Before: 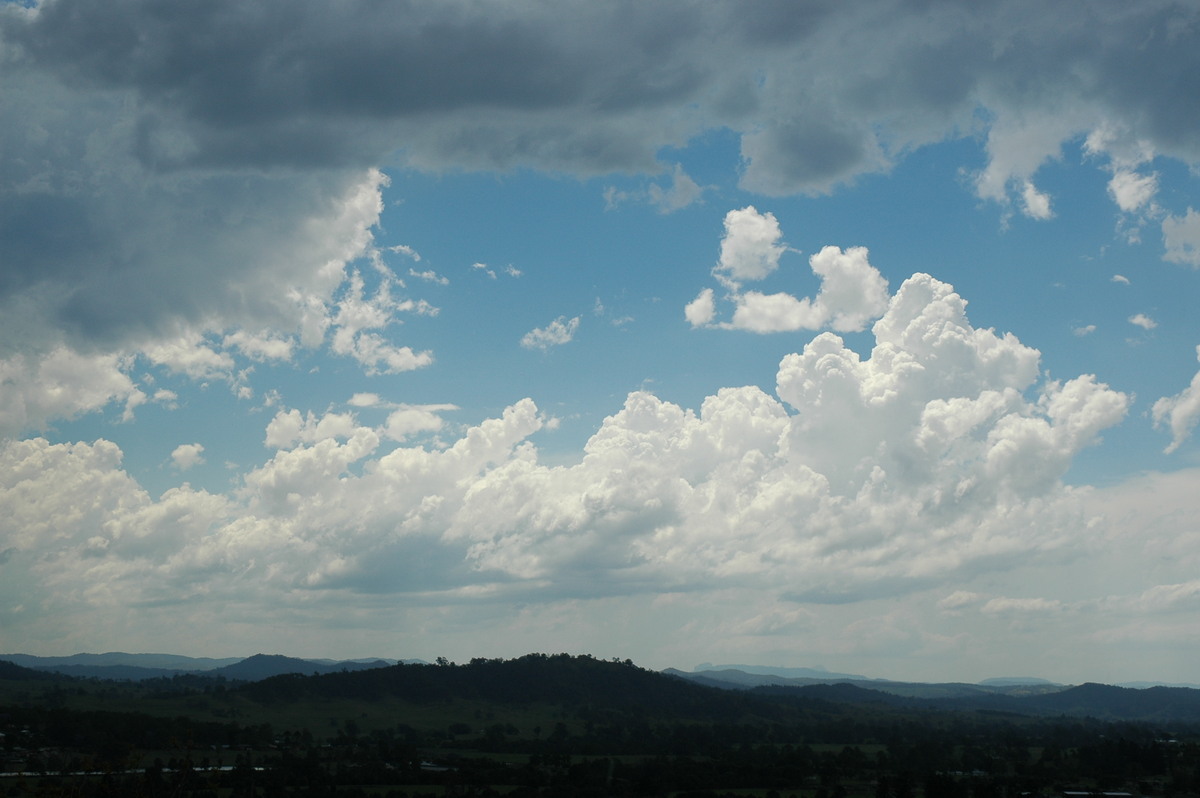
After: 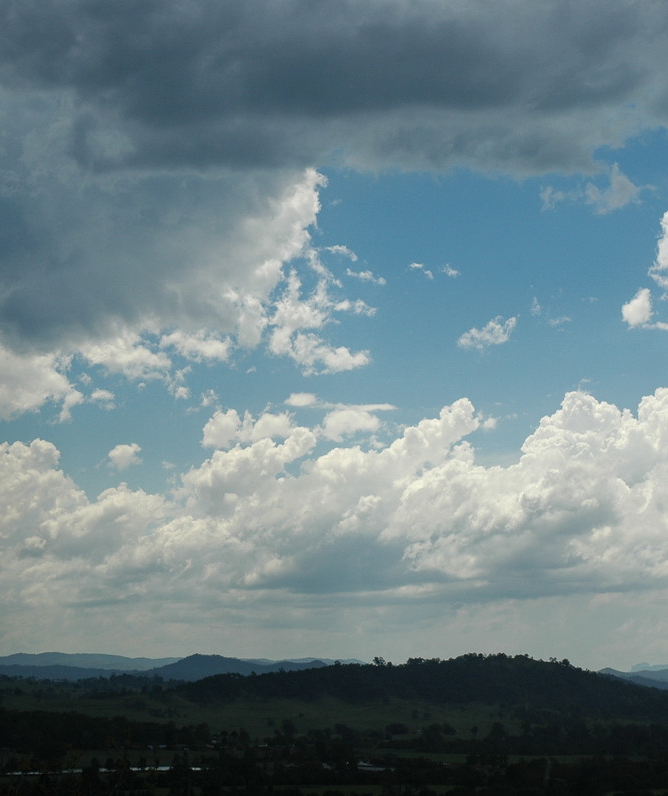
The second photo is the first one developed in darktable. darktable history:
local contrast: on, module defaults
crop: left 5.295%, right 38.985%
